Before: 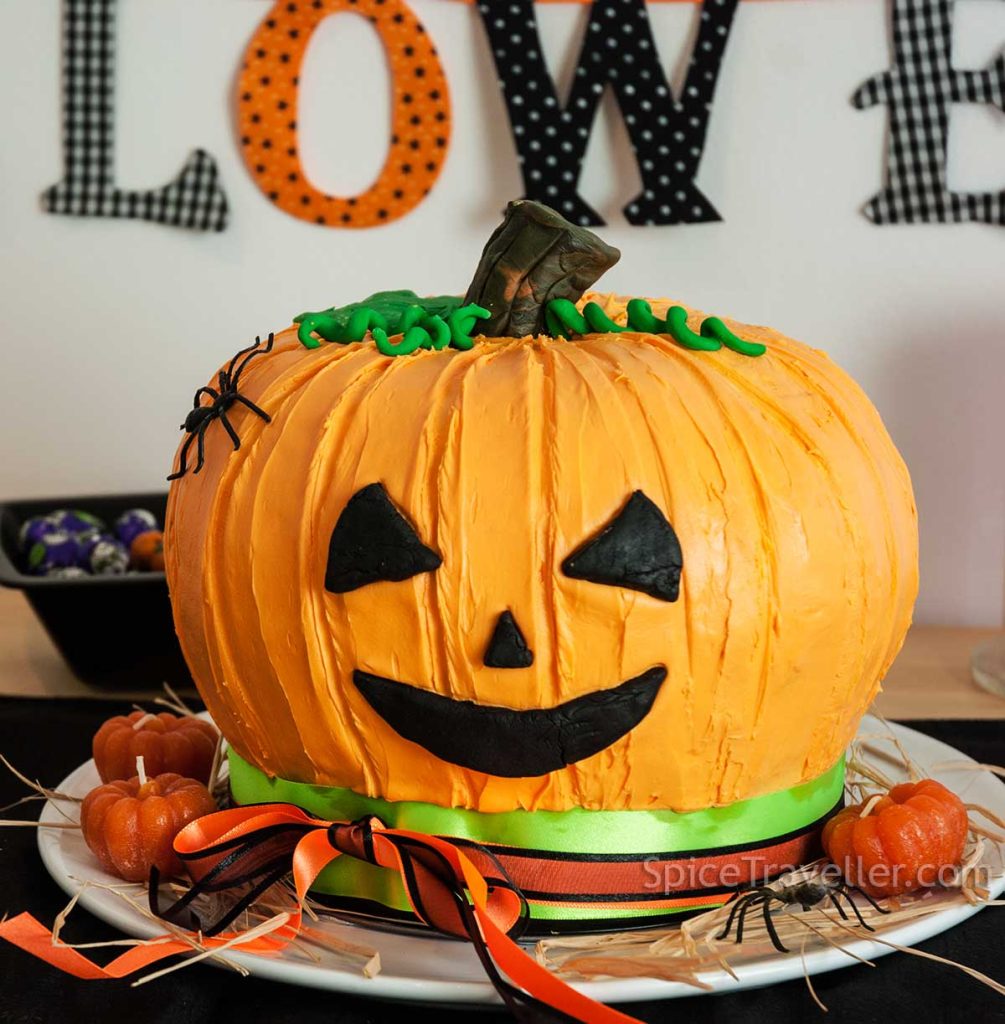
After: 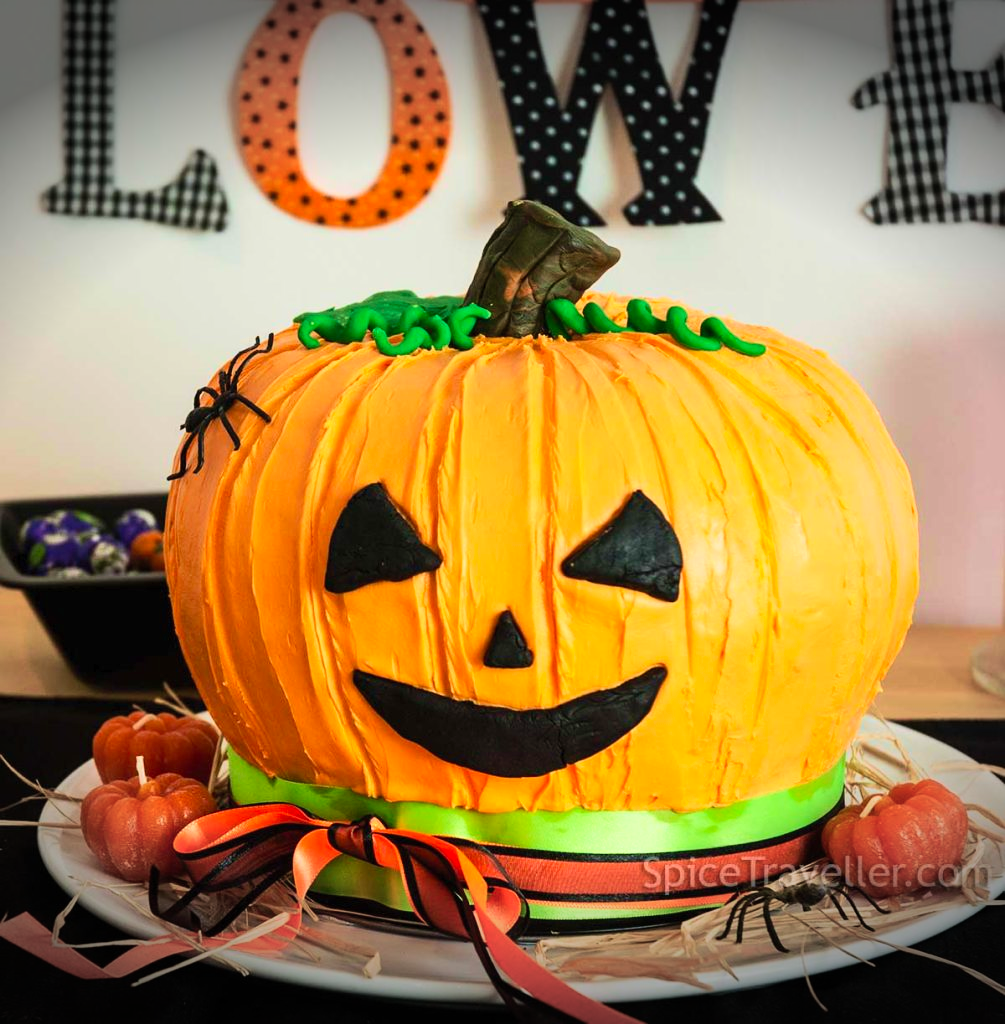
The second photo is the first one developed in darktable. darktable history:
vignetting: fall-off start 100.66%, brightness -0.798, width/height ratio 1.31
contrast brightness saturation: contrast 0.199, brightness 0.155, saturation 0.226
velvia: strength 36.19%
